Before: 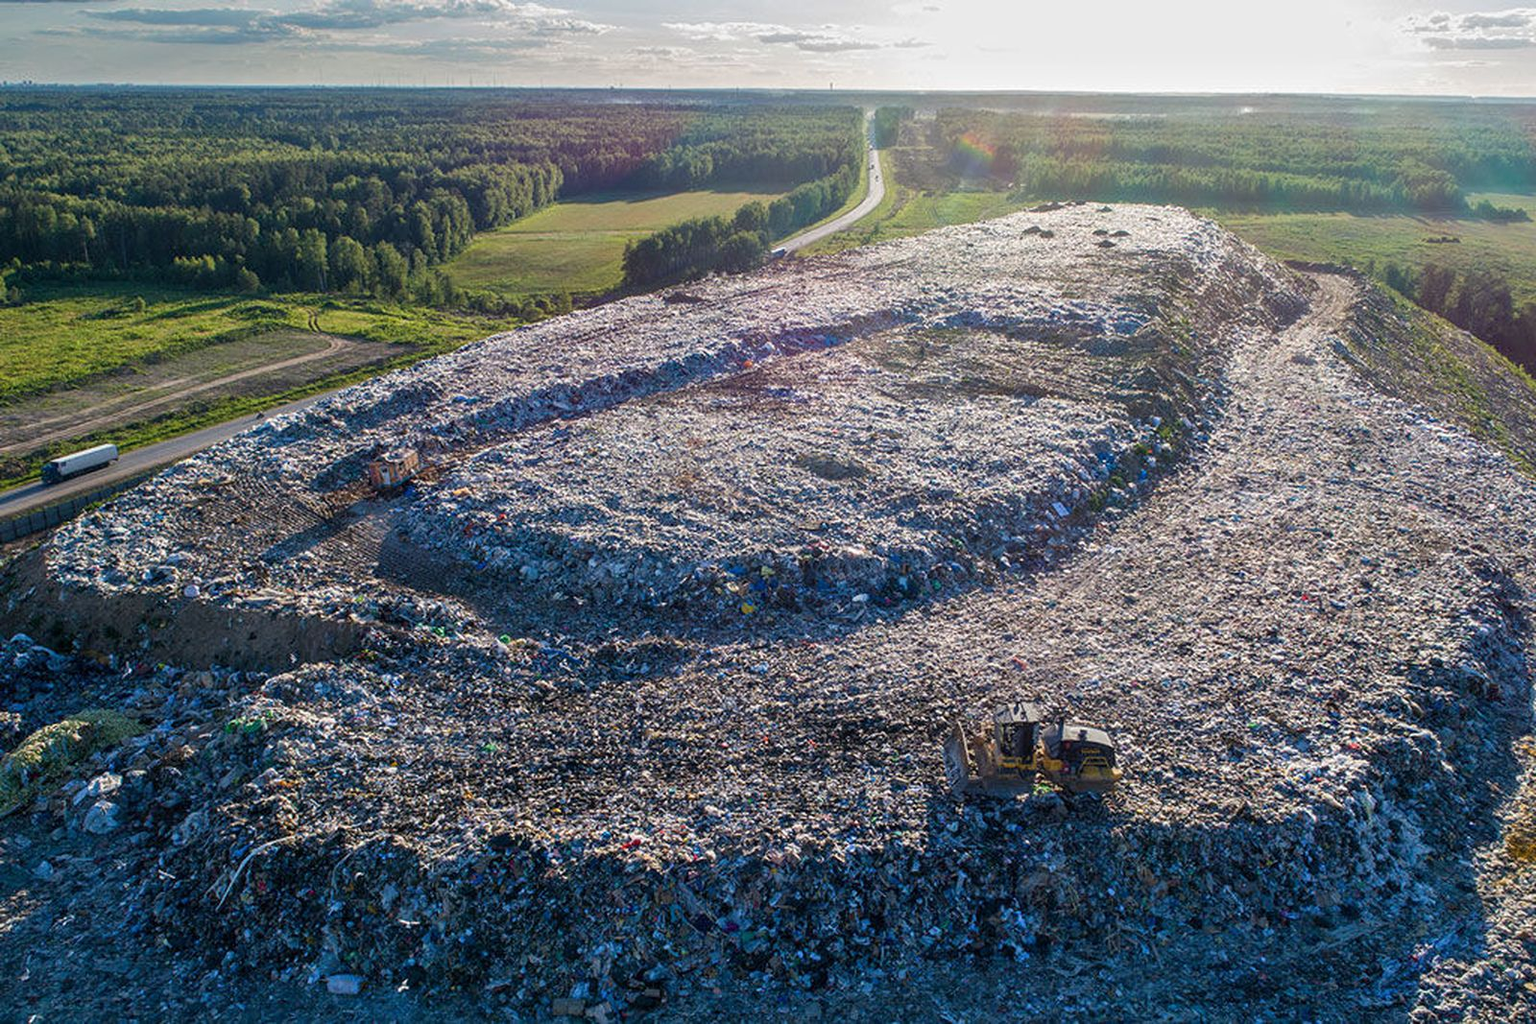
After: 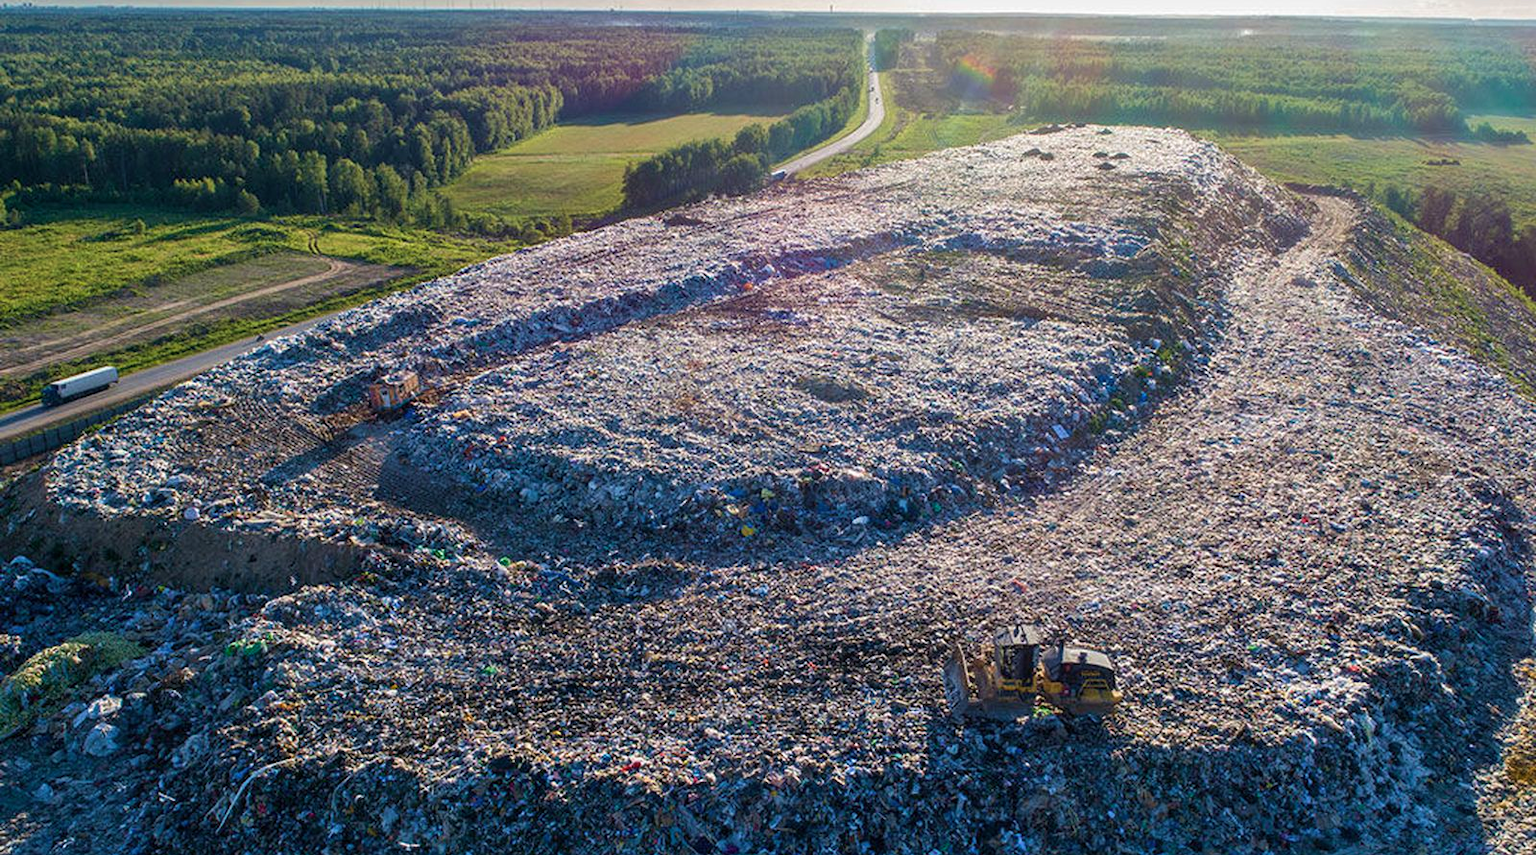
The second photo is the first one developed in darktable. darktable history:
velvia: on, module defaults
crop: top 7.625%, bottom 8.027%
